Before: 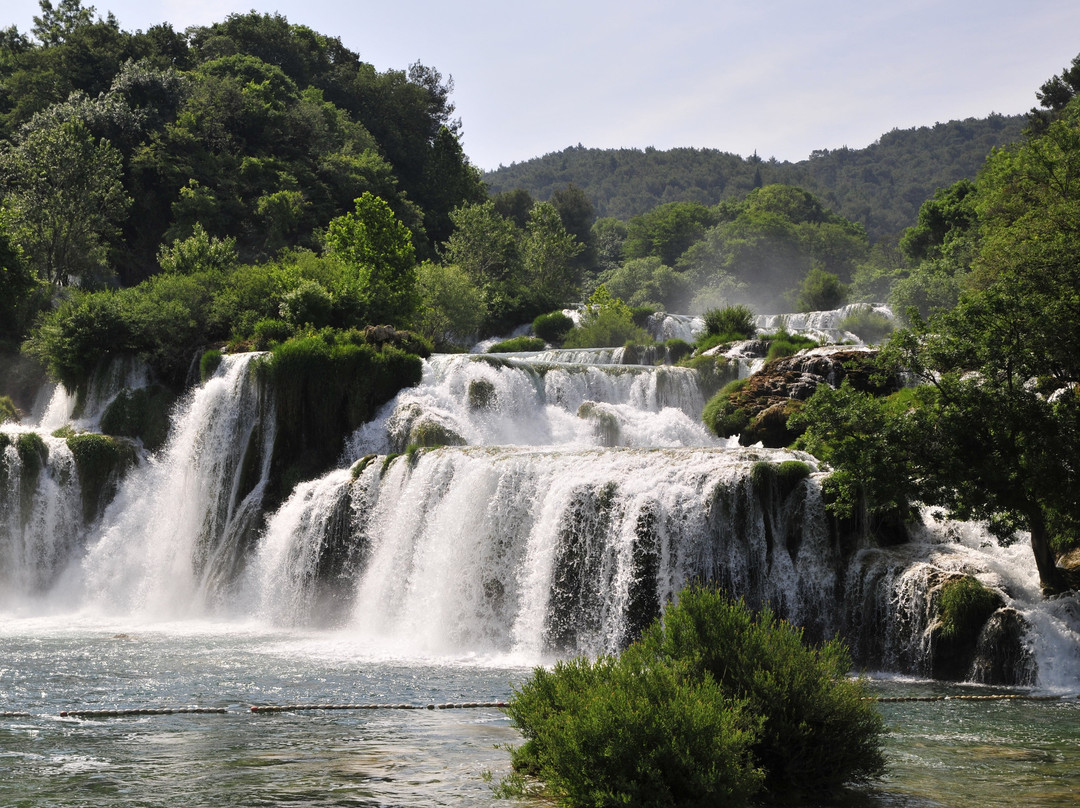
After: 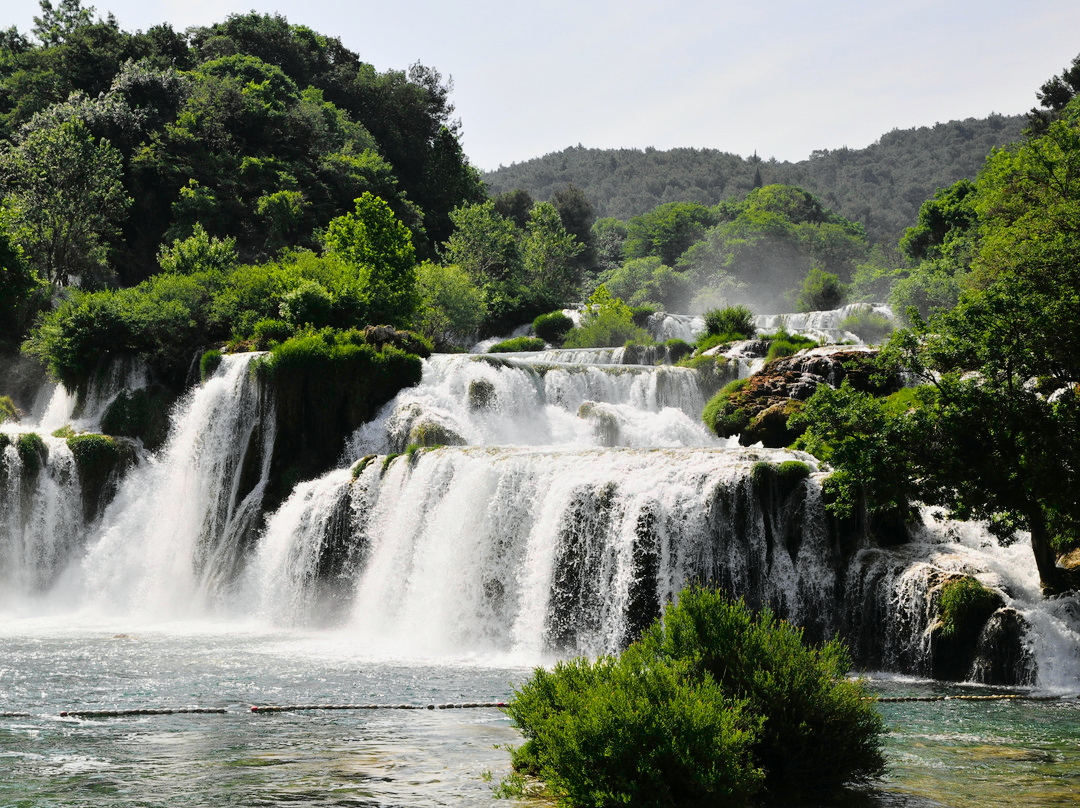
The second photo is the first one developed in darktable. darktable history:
tone curve: curves: ch0 [(0, 0) (0.135, 0.09) (0.326, 0.386) (0.489, 0.573) (0.663, 0.749) (0.854, 0.897) (1, 0.974)]; ch1 [(0, 0) (0.366, 0.367) (0.475, 0.453) (0.494, 0.493) (0.504, 0.497) (0.544, 0.569) (0.562, 0.605) (0.622, 0.694) (1, 1)]; ch2 [(0, 0) (0.333, 0.346) (0.375, 0.375) (0.424, 0.43) (0.476, 0.492) (0.502, 0.503) (0.533, 0.534) (0.572, 0.603) (0.605, 0.656) (0.641, 0.709) (1, 1)], color space Lab, independent channels, preserve colors none
